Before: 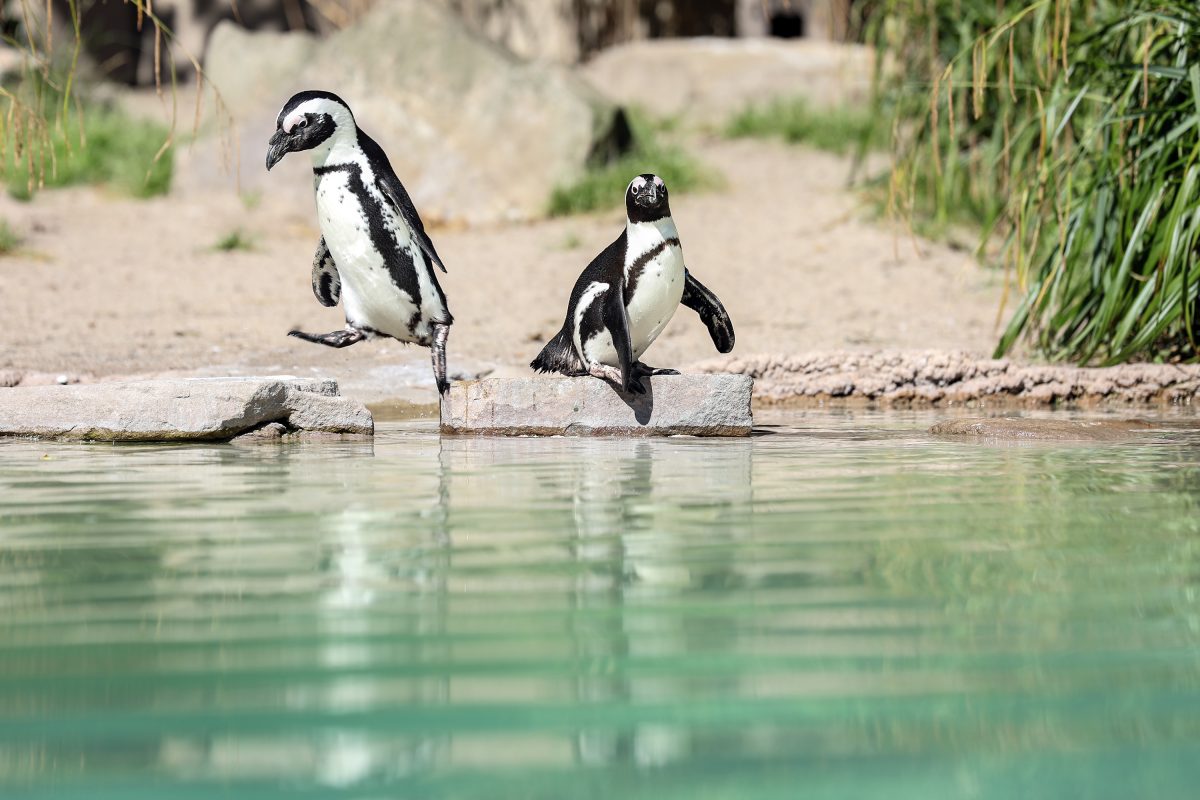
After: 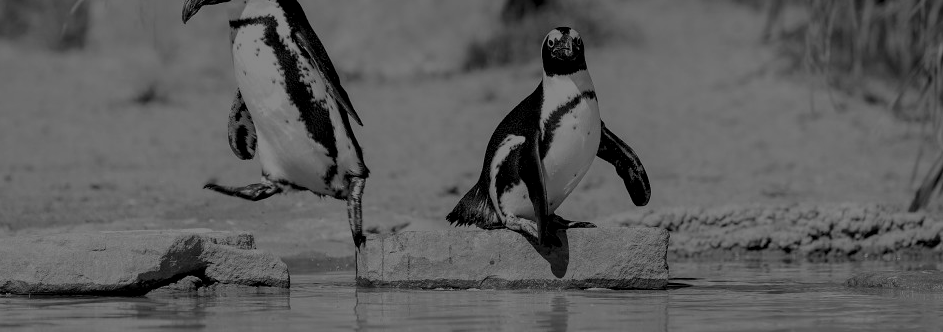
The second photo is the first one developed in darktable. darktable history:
crop: left 7.036%, top 18.398%, right 14.379%, bottom 40.043%
colorize: hue 90°, saturation 19%, lightness 1.59%, version 1
monochrome: on, module defaults
exposure: black level correction 0, exposure 1.1 EV, compensate highlight preservation false
